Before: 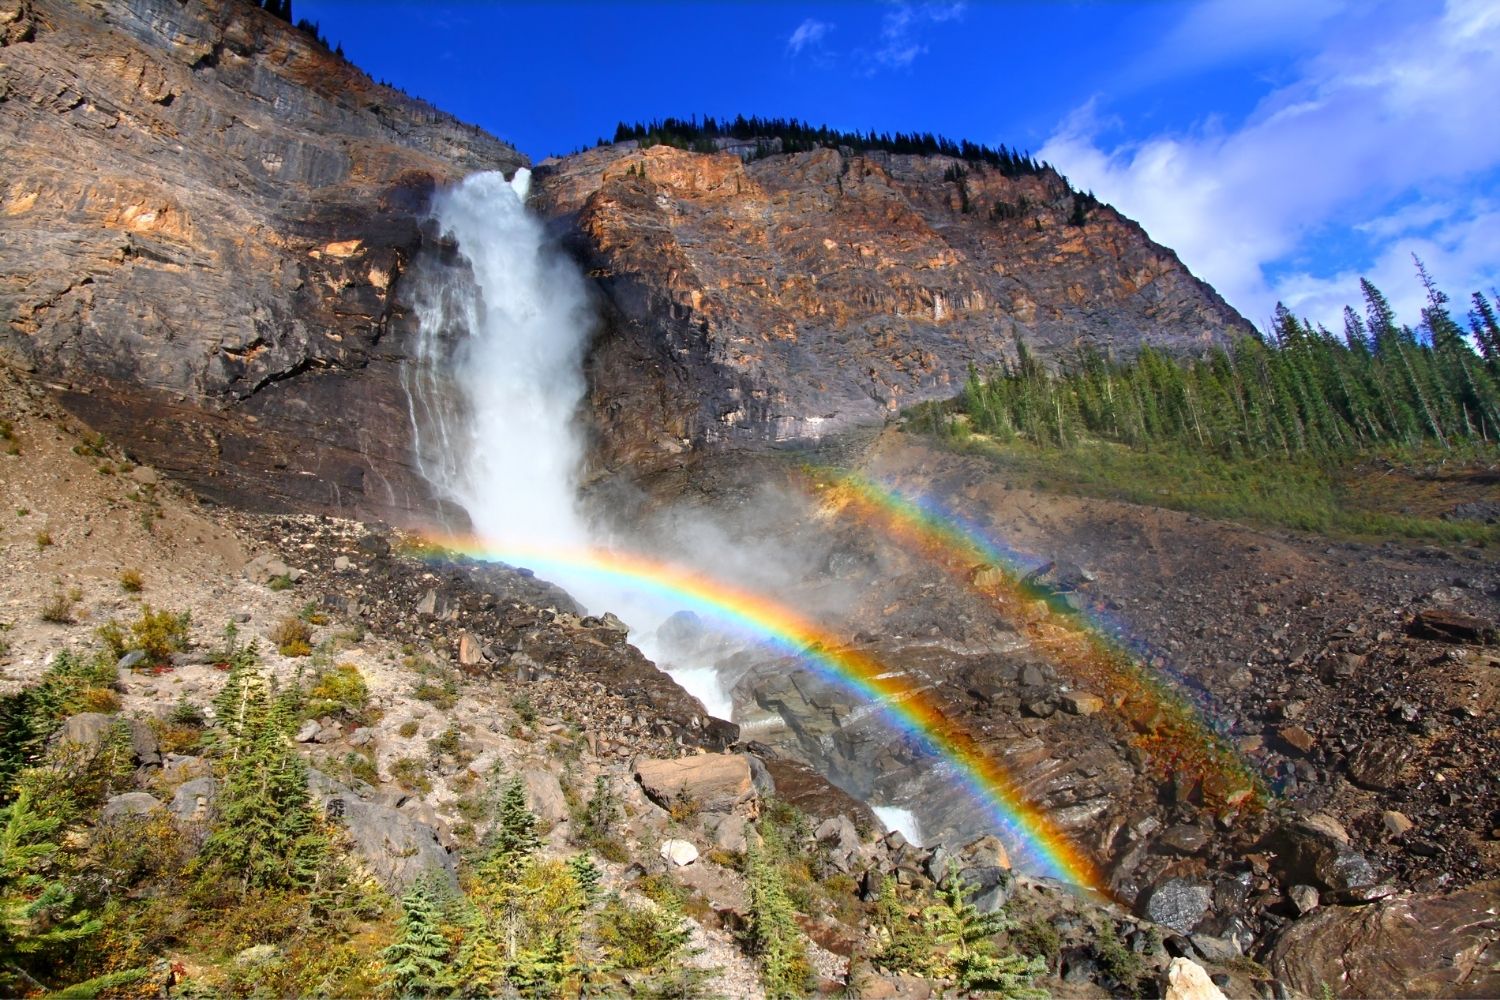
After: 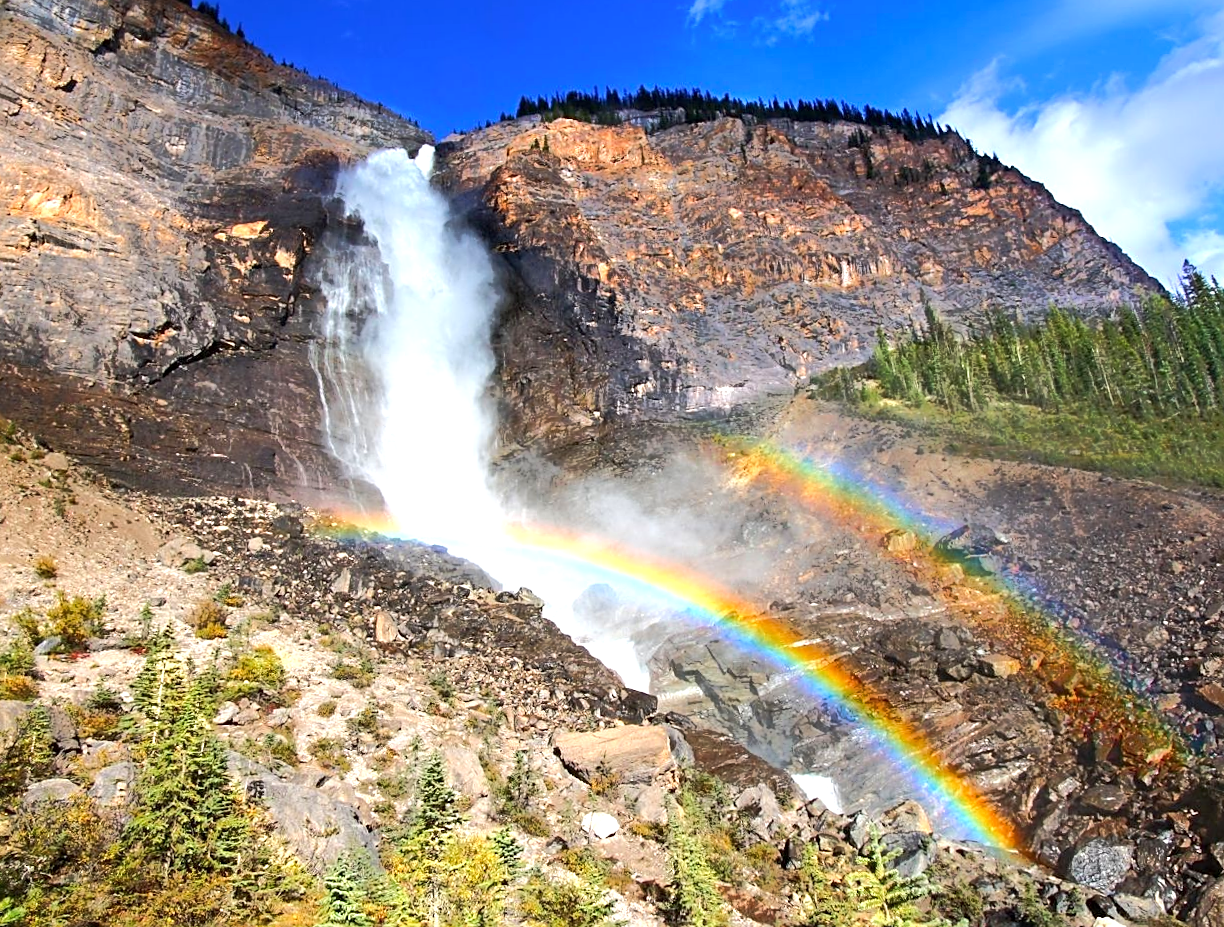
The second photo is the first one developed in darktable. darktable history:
exposure: exposure 0.605 EV, compensate exposure bias true, compensate highlight preservation false
crop and rotate: angle 1.45°, left 4.206%, top 1.229%, right 11.114%, bottom 2.508%
tone curve: curves: ch0 [(0, 0) (0.003, 0.003) (0.011, 0.011) (0.025, 0.024) (0.044, 0.044) (0.069, 0.068) (0.1, 0.098) (0.136, 0.133) (0.177, 0.174) (0.224, 0.22) (0.277, 0.272) (0.335, 0.329) (0.399, 0.392) (0.468, 0.46) (0.543, 0.607) (0.623, 0.676) (0.709, 0.75) (0.801, 0.828) (0.898, 0.912) (1, 1)], color space Lab, linked channels, preserve colors none
sharpen: on, module defaults
